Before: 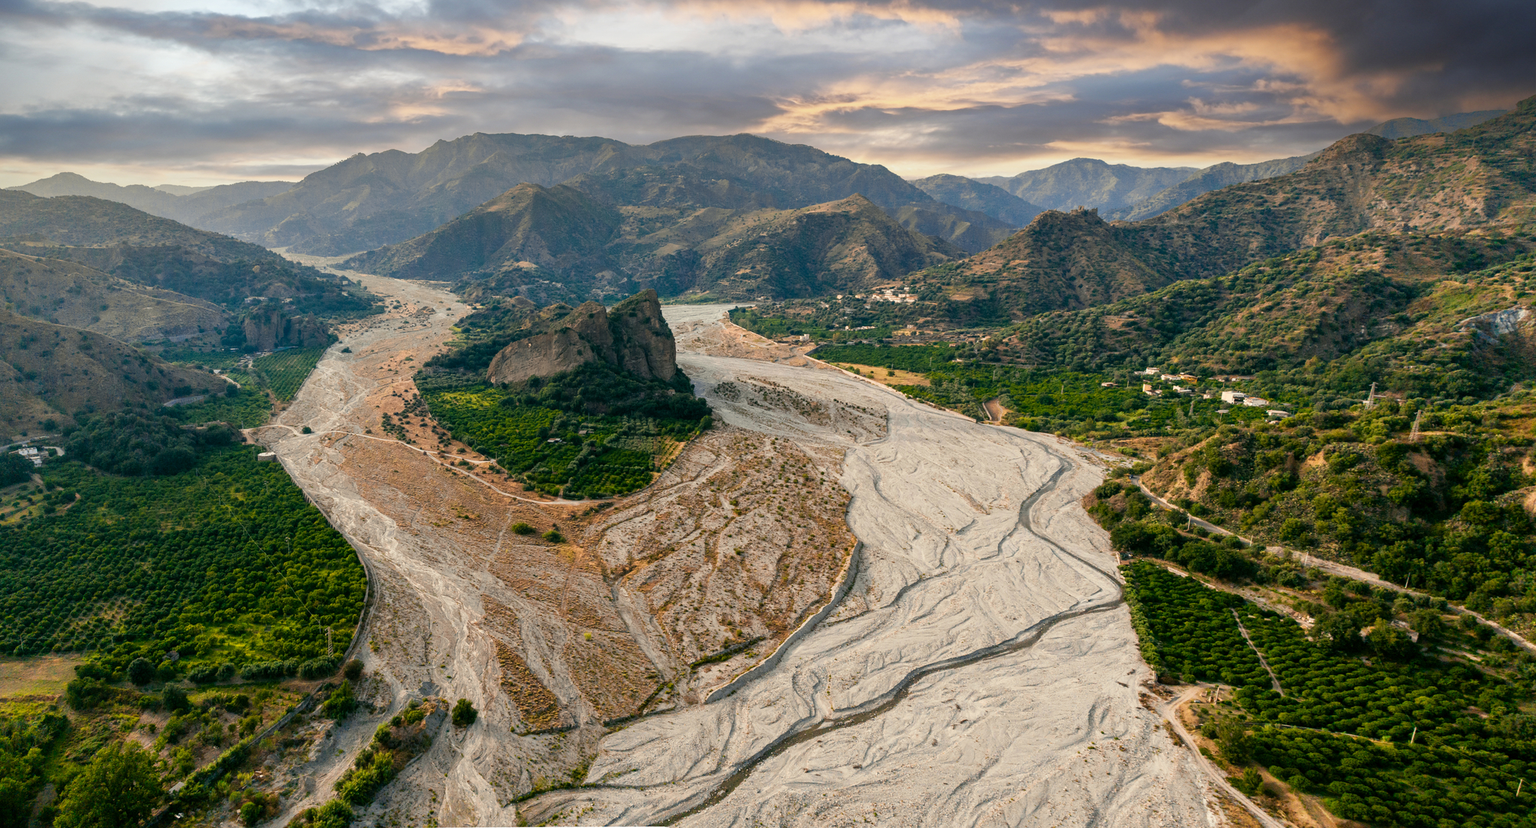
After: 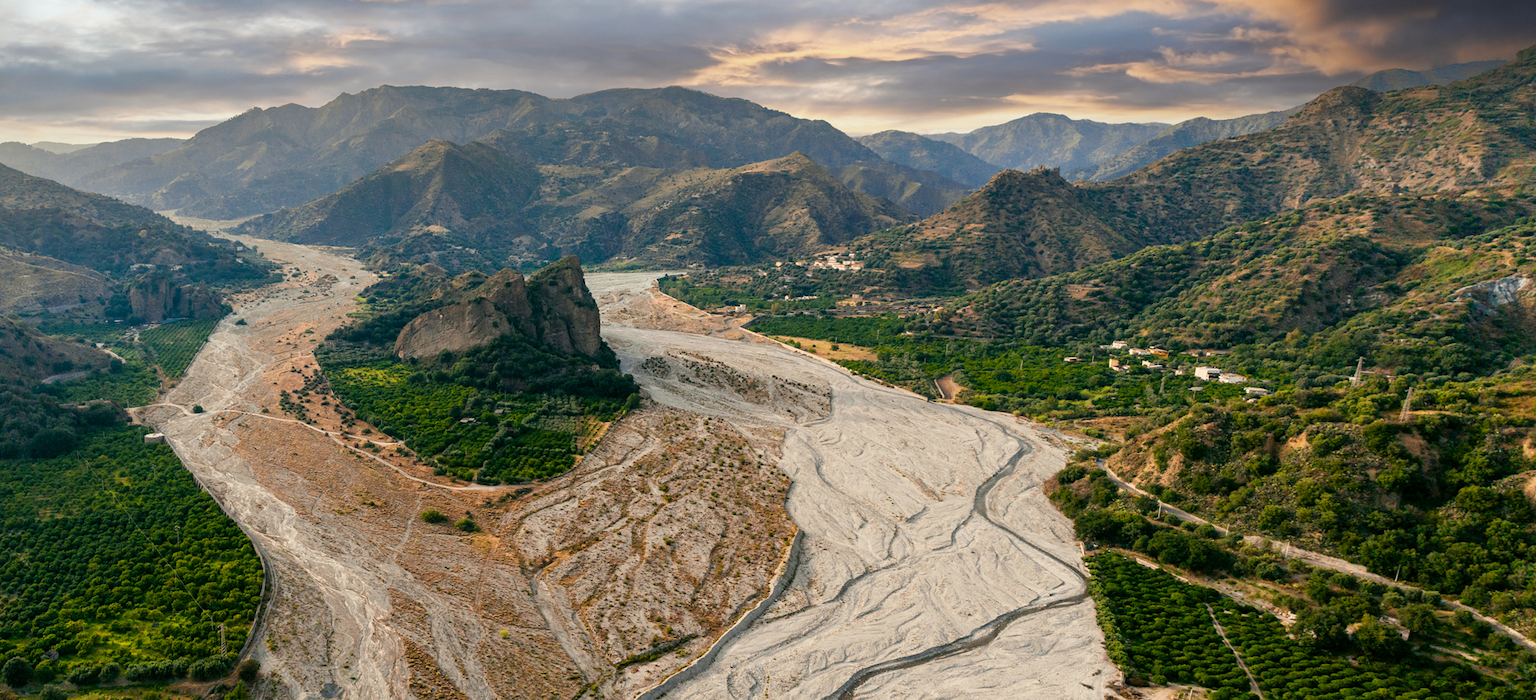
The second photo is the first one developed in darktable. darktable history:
crop: left 8.155%, top 6.611%, bottom 15.385%
white balance: emerald 1
